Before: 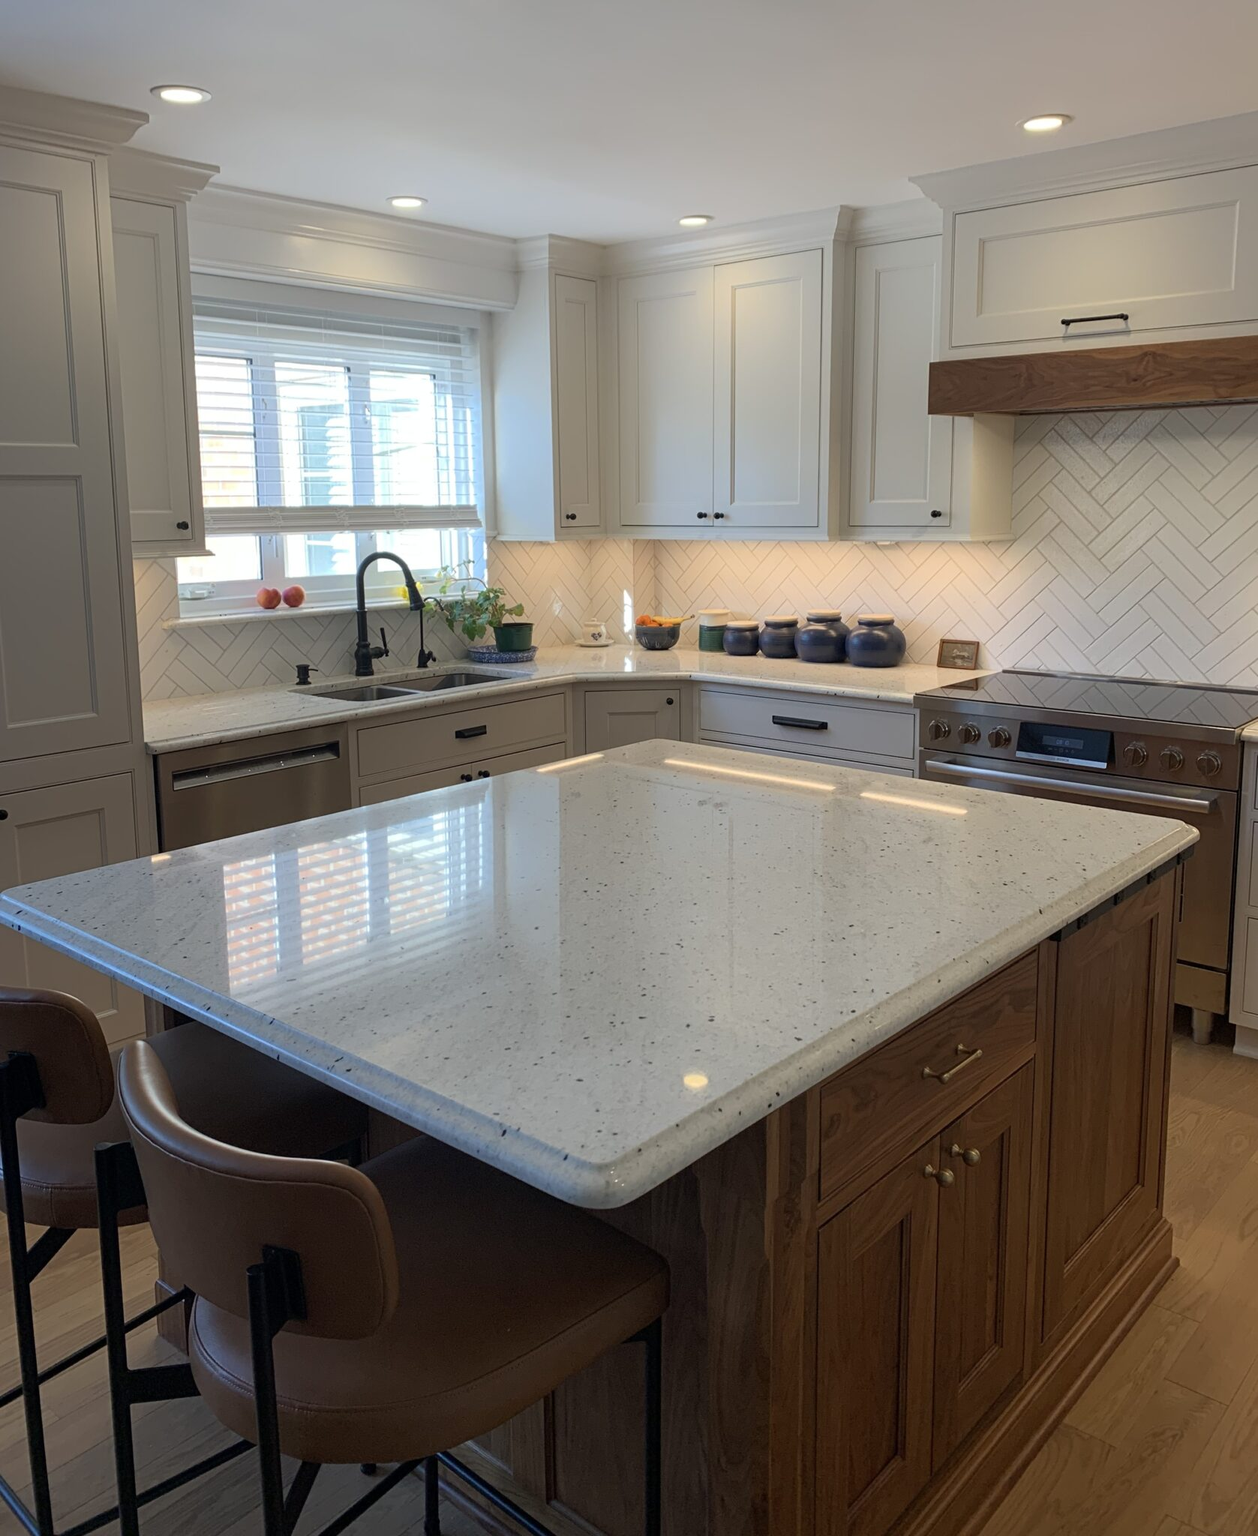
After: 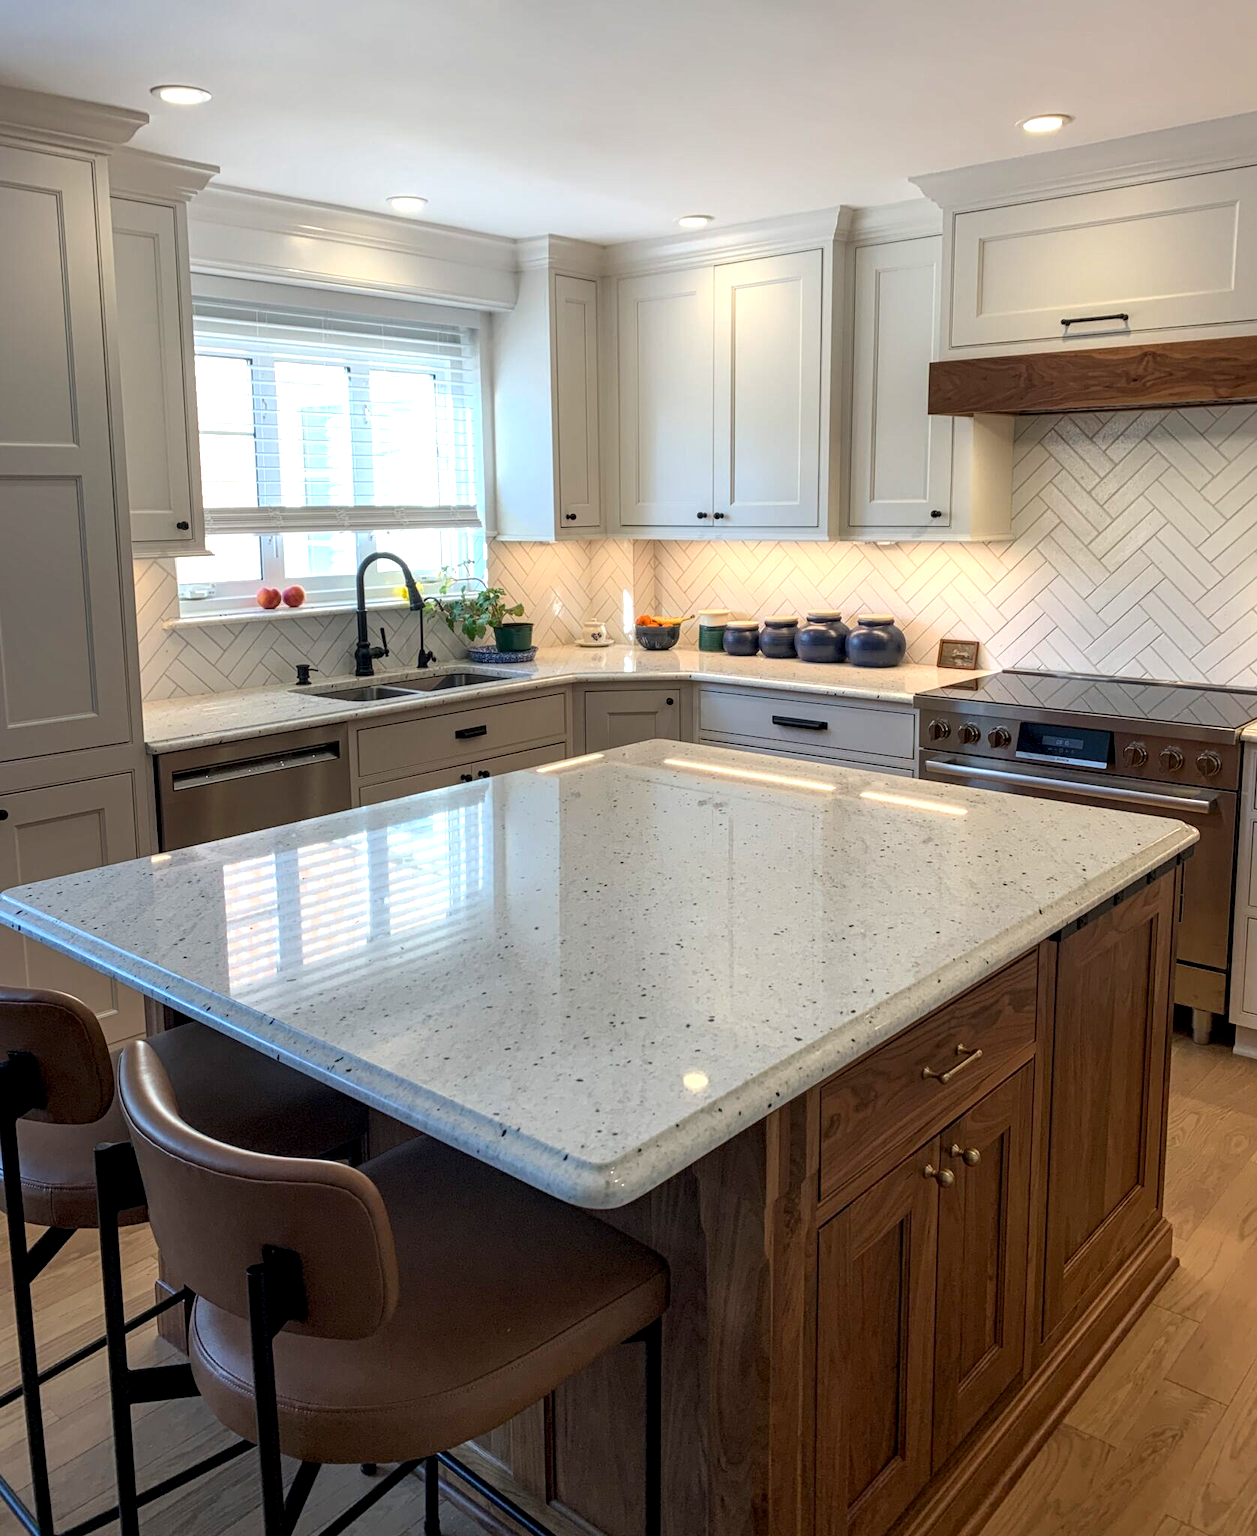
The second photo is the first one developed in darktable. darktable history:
exposure: black level correction 0, exposure 0.5 EV, compensate exposure bias true, compensate highlight preservation false
local contrast: highlights 20%, detail 150%
